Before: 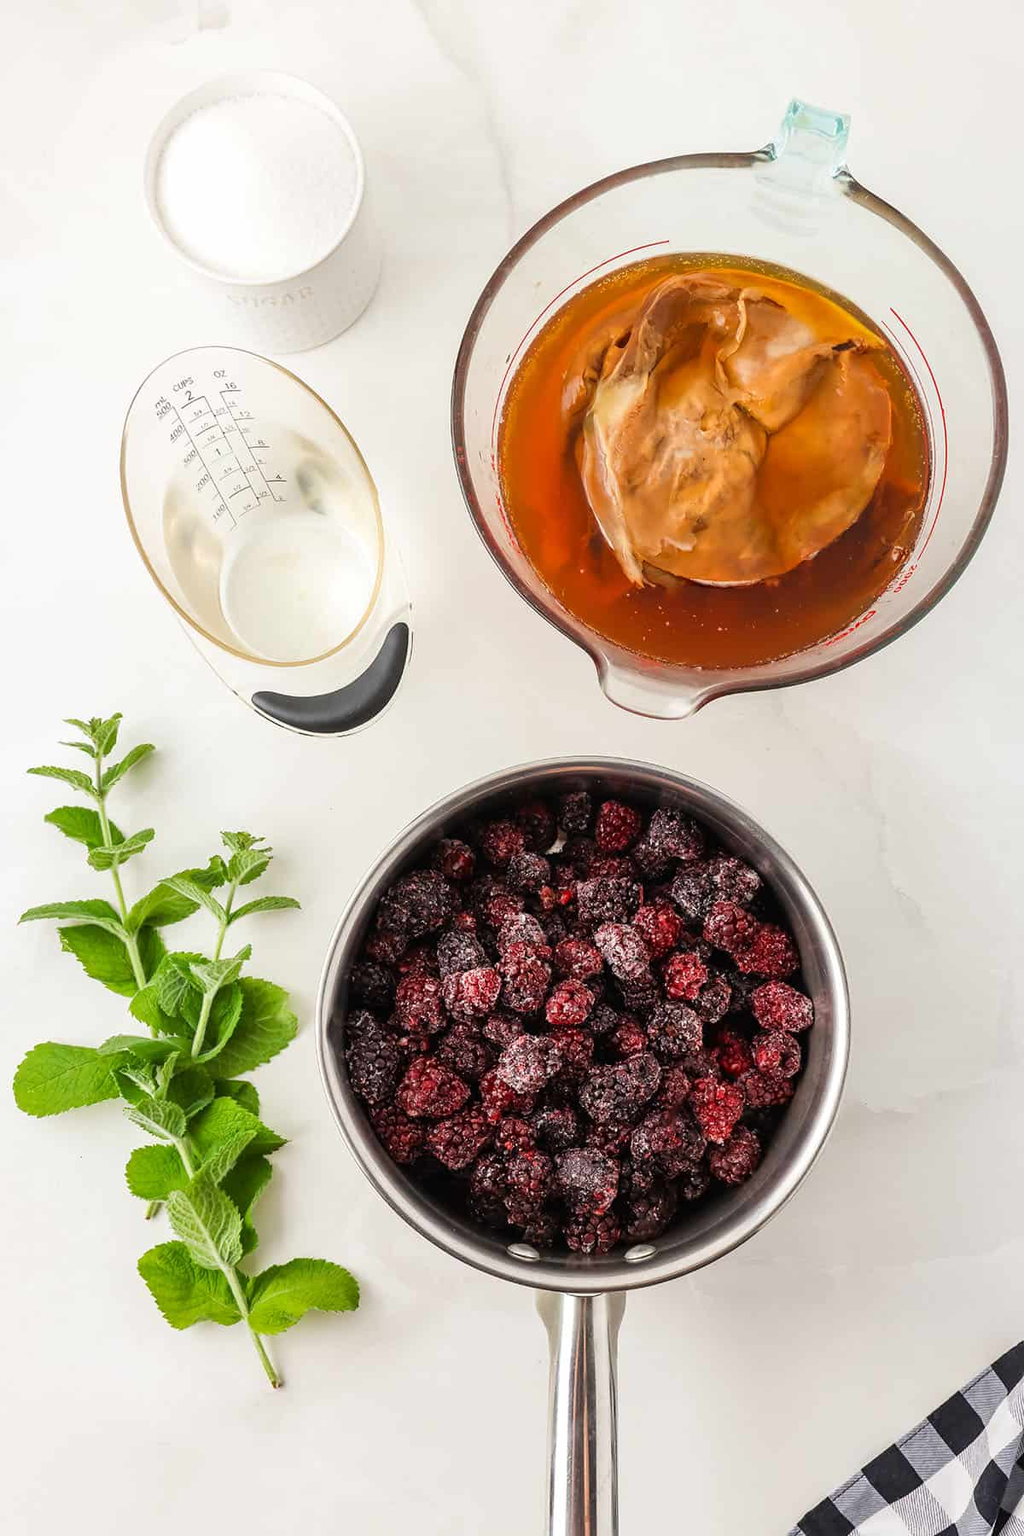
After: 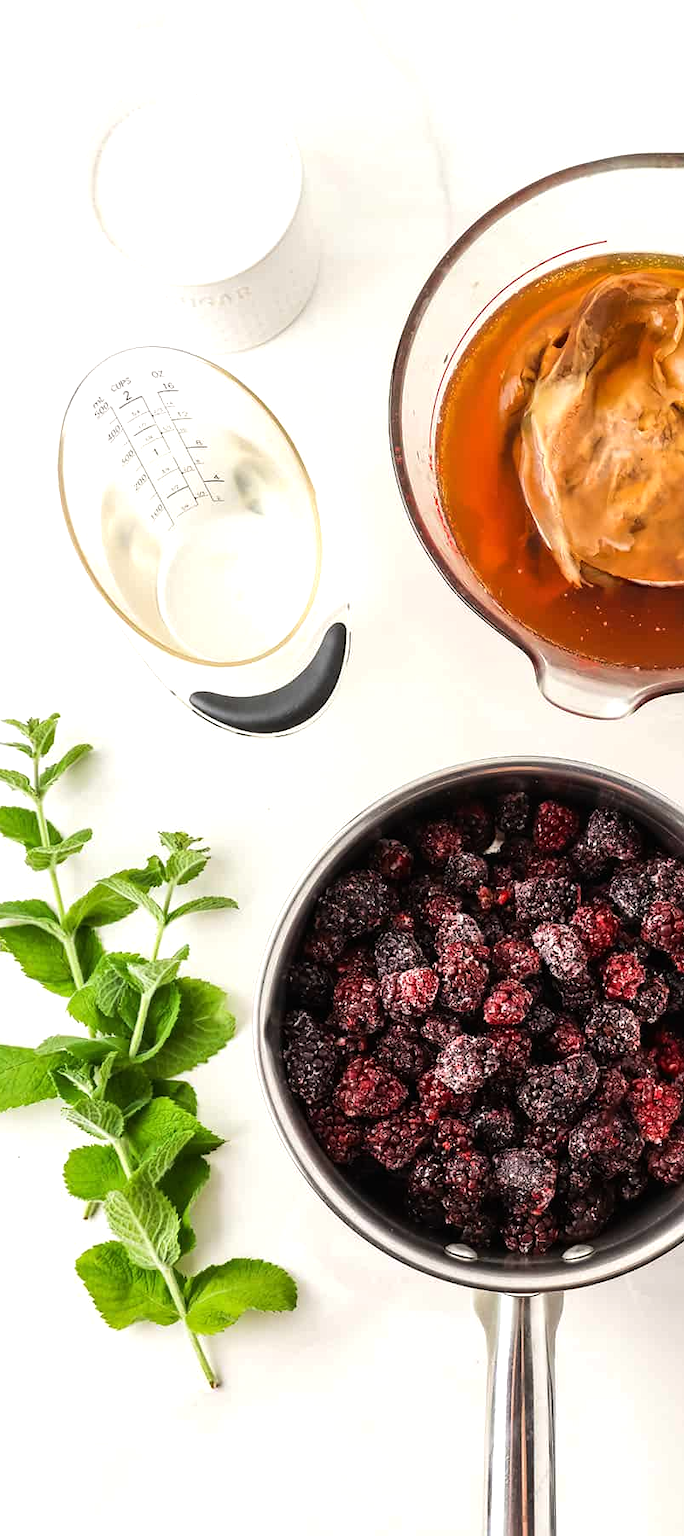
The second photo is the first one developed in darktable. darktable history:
crop and rotate: left 6.156%, right 26.974%
tone equalizer: -8 EV -0.429 EV, -7 EV -0.418 EV, -6 EV -0.304 EV, -5 EV -0.222 EV, -3 EV 0.21 EV, -2 EV 0.323 EV, -1 EV 0.391 EV, +0 EV 0.447 EV, edges refinement/feathering 500, mask exposure compensation -1.57 EV, preserve details no
